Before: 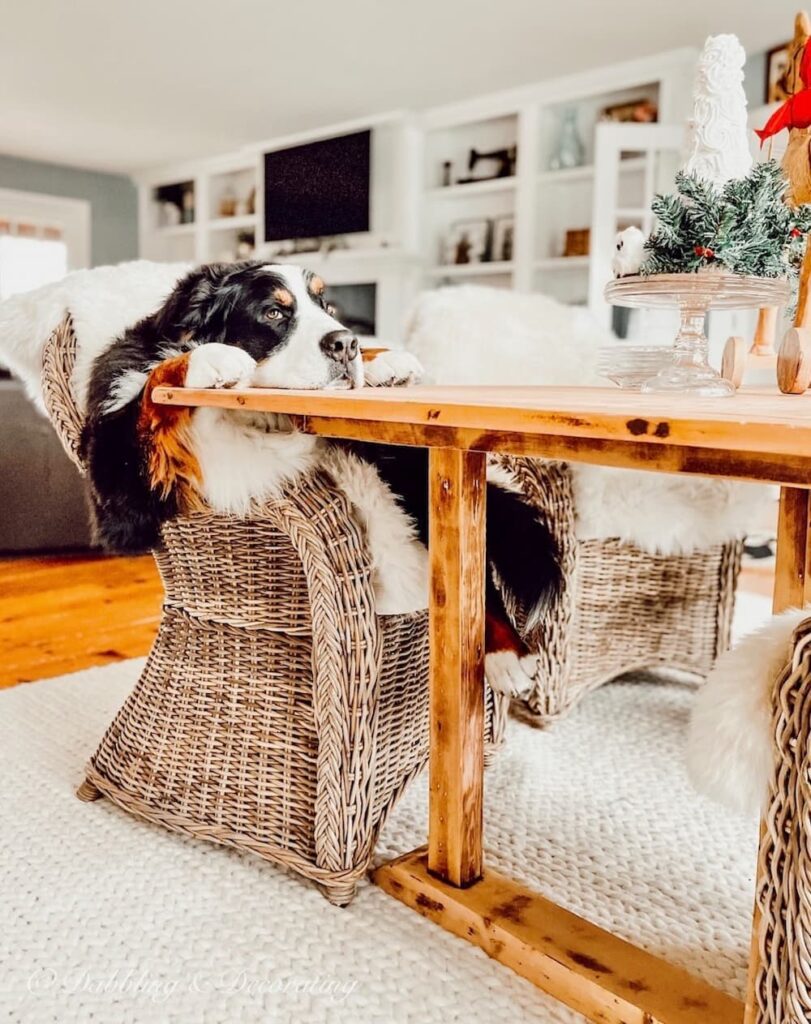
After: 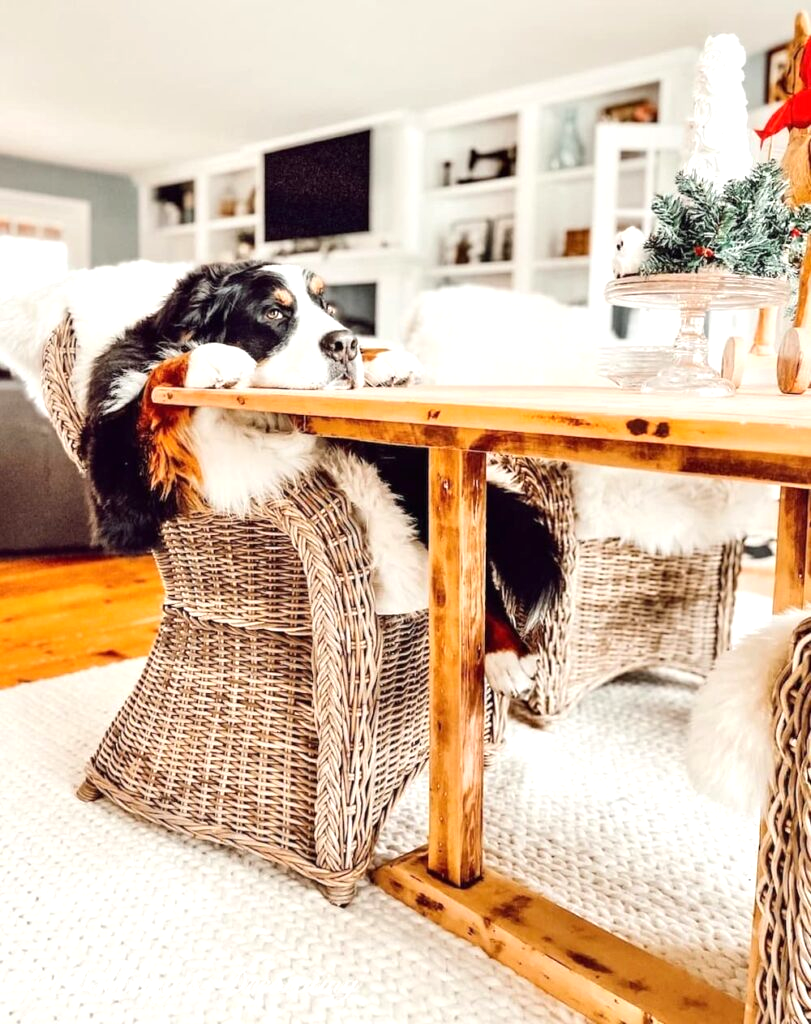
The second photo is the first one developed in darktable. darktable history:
exposure: black level correction 0, exposure 0.5 EV, compensate highlight preservation false
color zones: curves: ch0 [(0, 0.5) (0.143, 0.5) (0.286, 0.5) (0.429, 0.495) (0.571, 0.437) (0.714, 0.44) (0.857, 0.496) (1, 0.5)]
